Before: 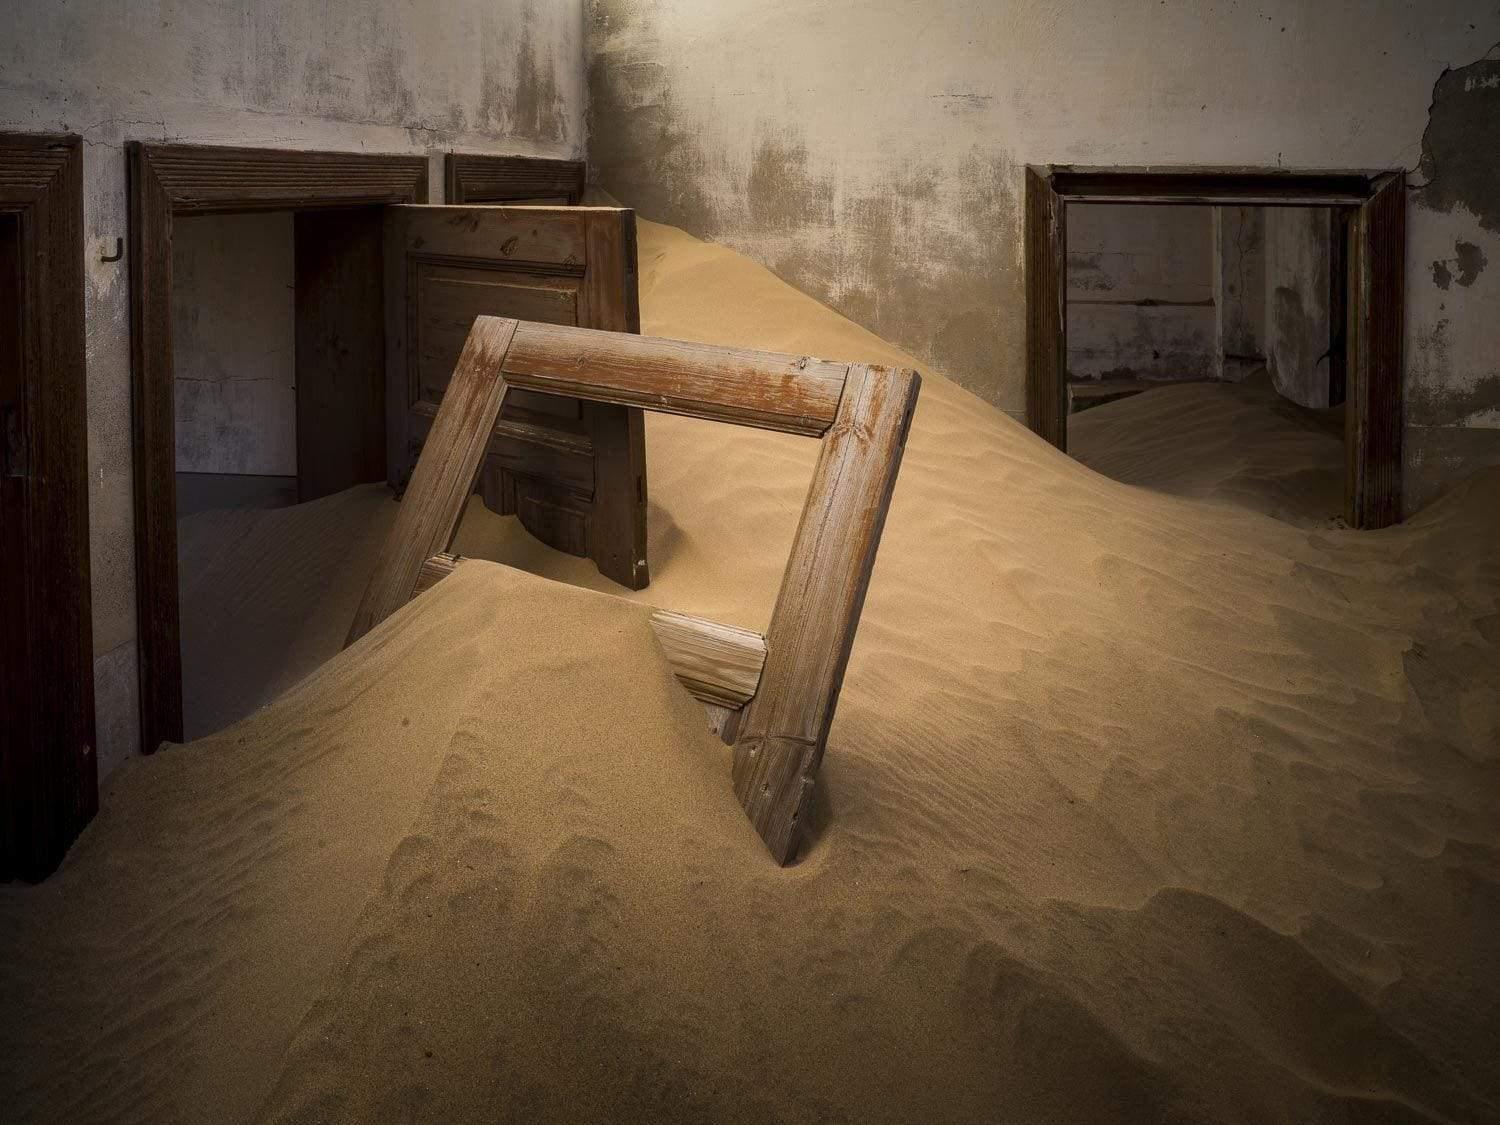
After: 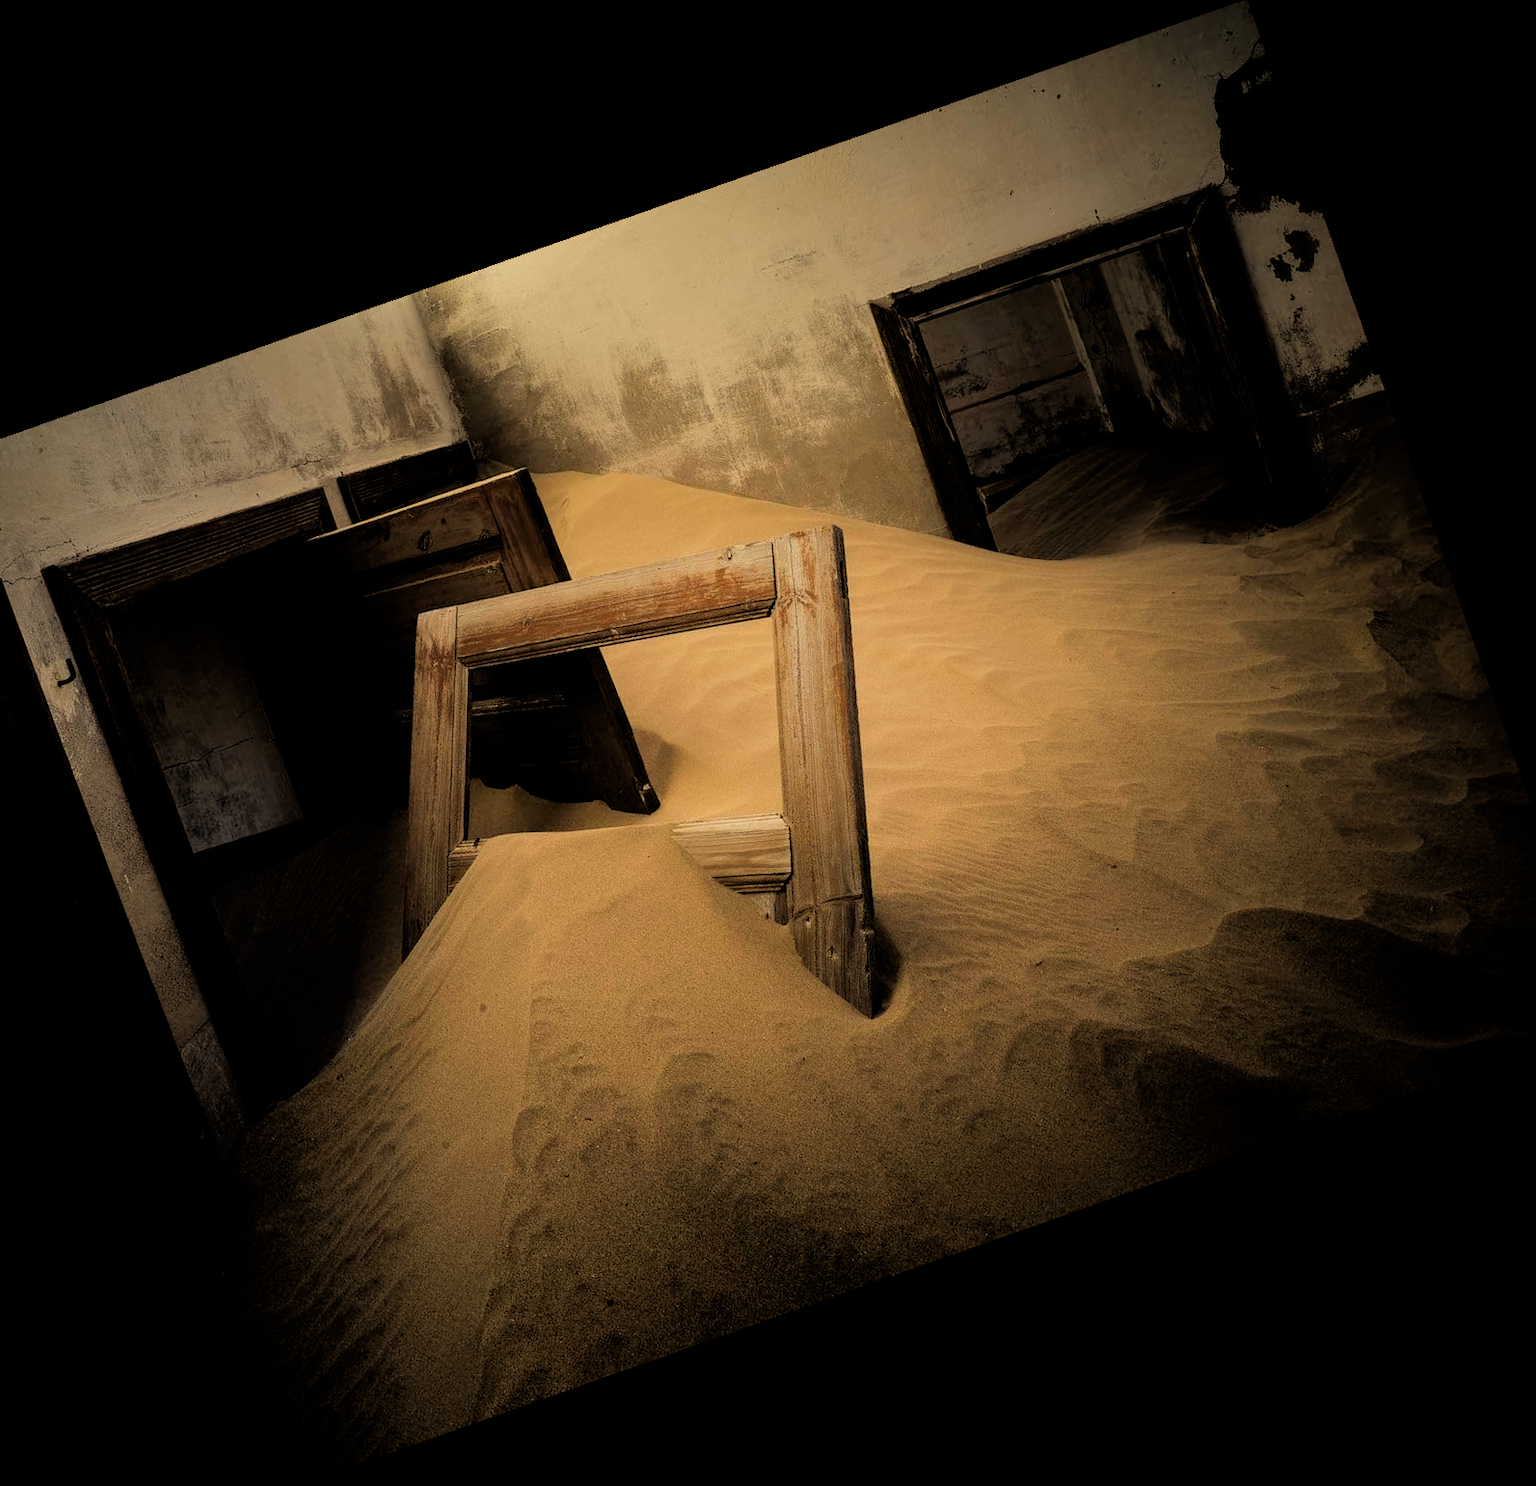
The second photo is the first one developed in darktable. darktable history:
filmic rgb: black relative exposure -3.31 EV, white relative exposure 3.45 EV, hardness 2.36, contrast 1.103
crop and rotate: angle 19.43°, left 6.812%, right 4.125%, bottom 1.087%
white balance: red 1.08, blue 0.791
